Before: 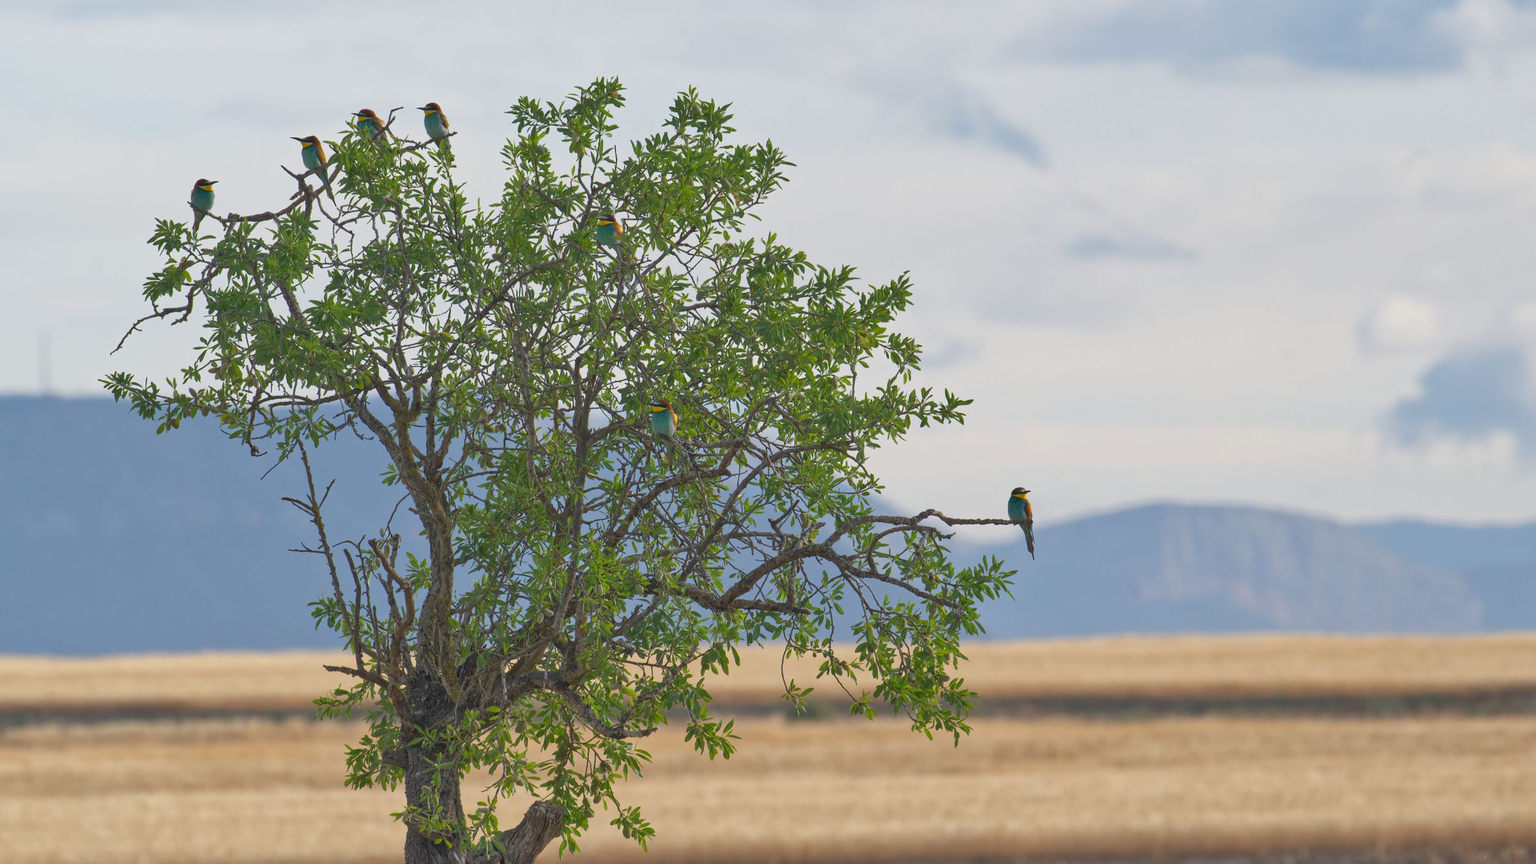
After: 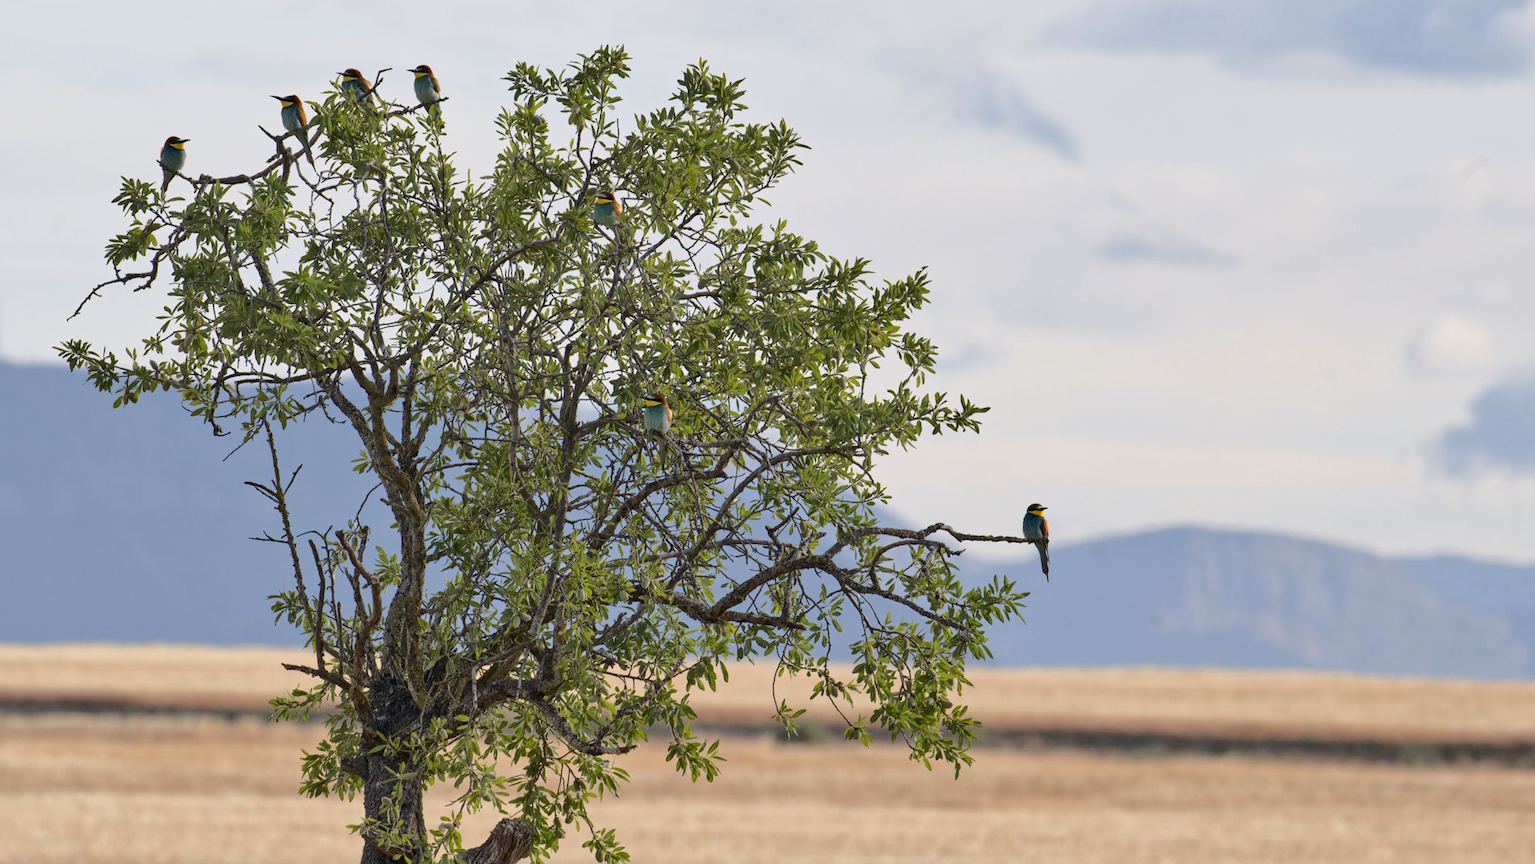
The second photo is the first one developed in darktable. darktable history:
tone curve: curves: ch0 [(0.003, 0.015) (0.104, 0.07) (0.239, 0.201) (0.327, 0.317) (0.401, 0.443) (0.495, 0.55) (0.65, 0.68) (0.832, 0.858) (1, 0.977)]; ch1 [(0, 0) (0.161, 0.092) (0.35, 0.33) (0.379, 0.401) (0.447, 0.476) (0.495, 0.499) (0.515, 0.518) (0.55, 0.557) (0.621, 0.615) (0.718, 0.734) (1, 1)]; ch2 [(0, 0) (0.359, 0.372) (0.437, 0.437) (0.502, 0.501) (0.534, 0.537) (0.599, 0.586) (1, 1)], color space Lab, independent channels, preserve colors none
exposure: black level correction 0.01, exposure 0.011 EV, compensate highlight preservation false
contrast brightness saturation: contrast 0.01, saturation -0.05
crop and rotate: angle -2.38°
contrast equalizer: octaves 7, y [[0.6 ×6], [0.55 ×6], [0 ×6], [0 ×6], [0 ×6]], mix 0.15
